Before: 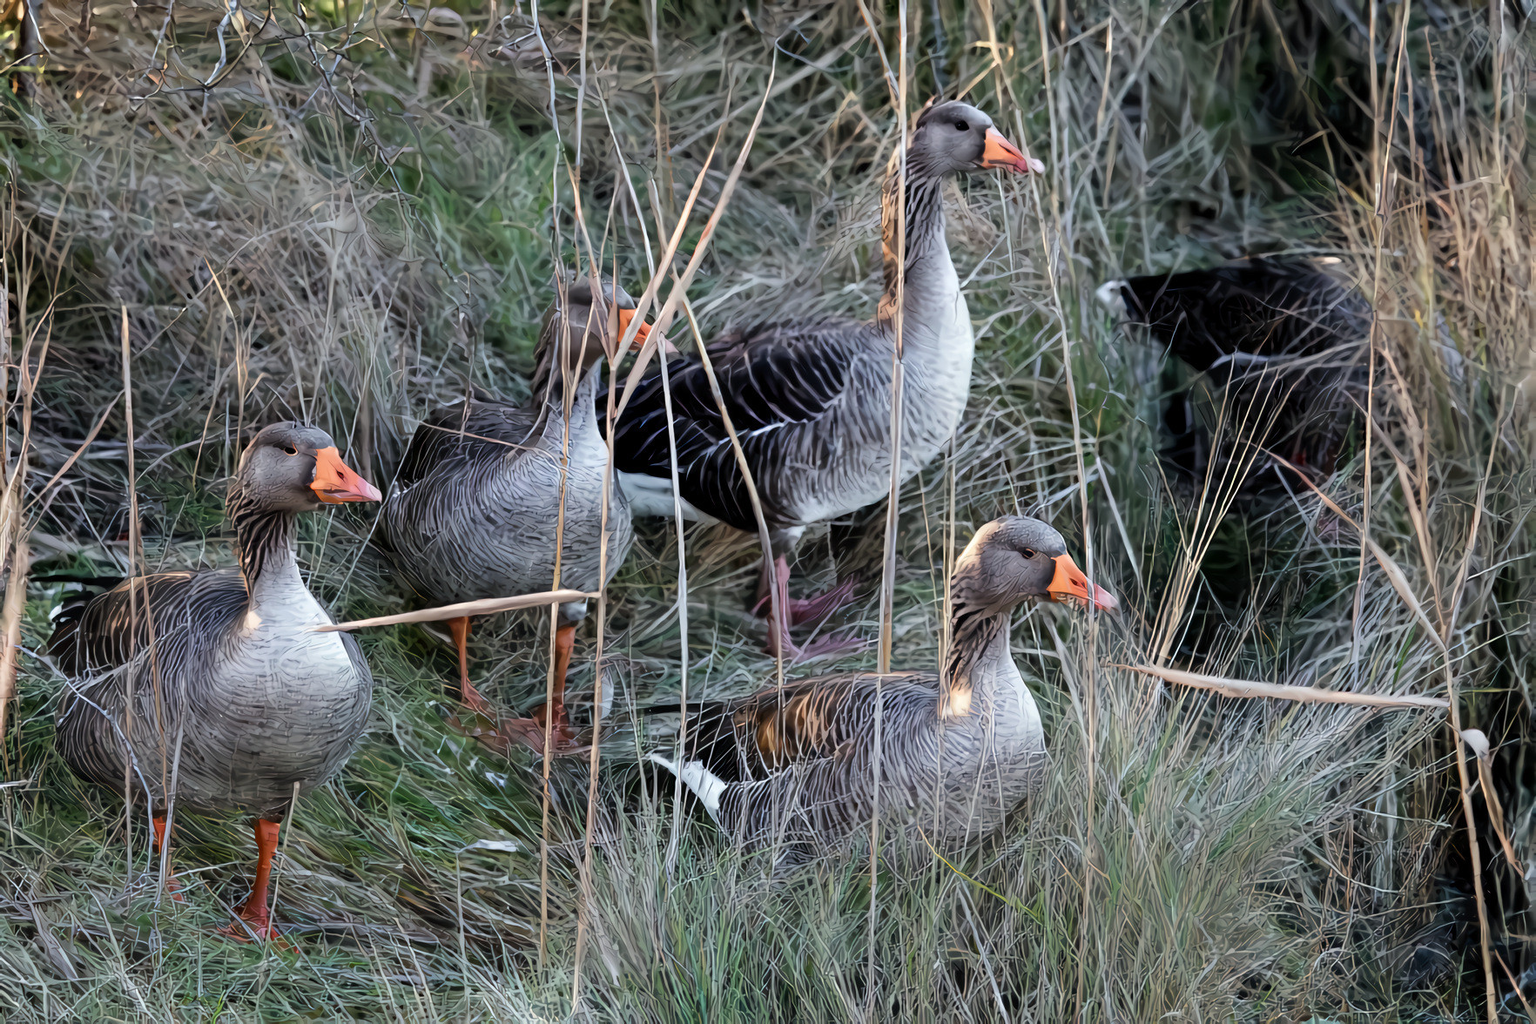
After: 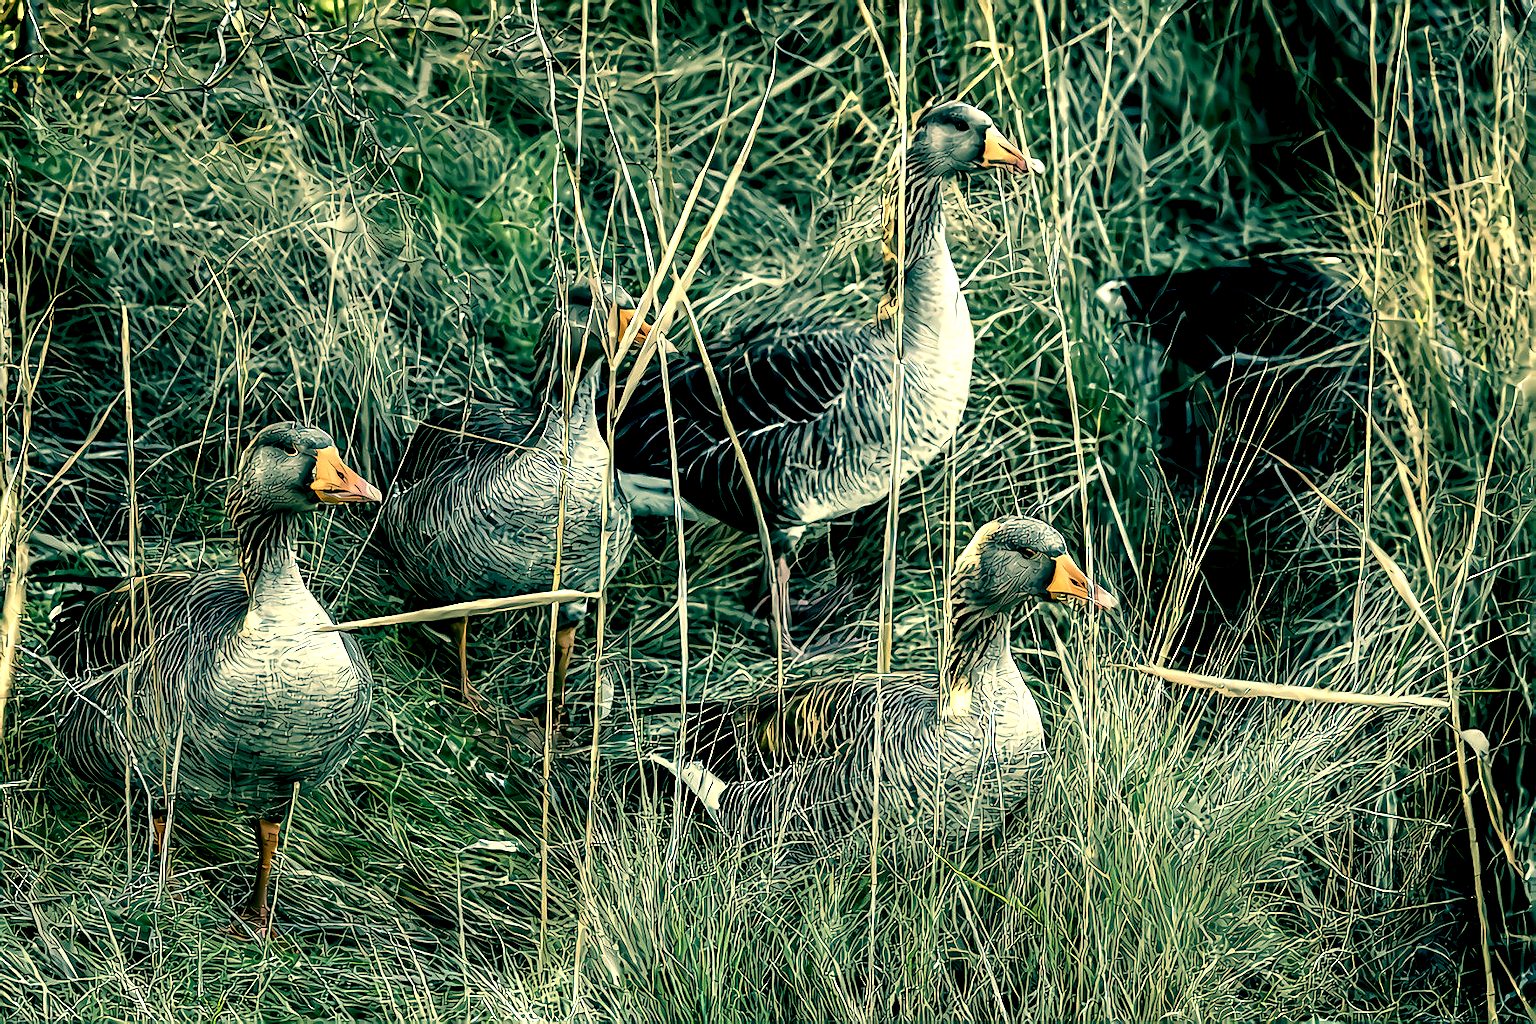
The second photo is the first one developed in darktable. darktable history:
contrast brightness saturation: saturation -0.059
sharpen: radius 1.382, amount 1.255, threshold 0.784
color correction: highlights a* 1.91, highlights b* 34.2, shadows a* -36.91, shadows b* -5.97
local contrast: shadows 183%, detail 226%
